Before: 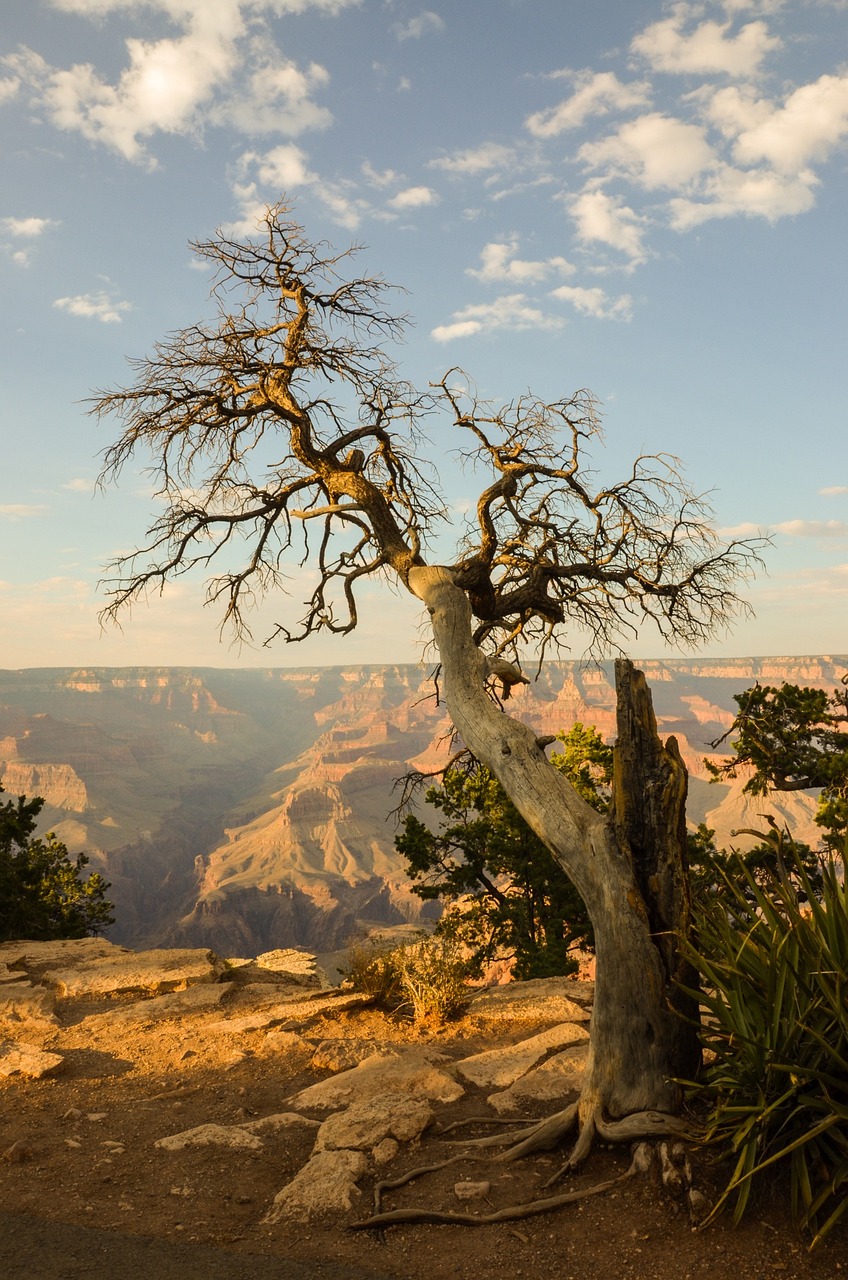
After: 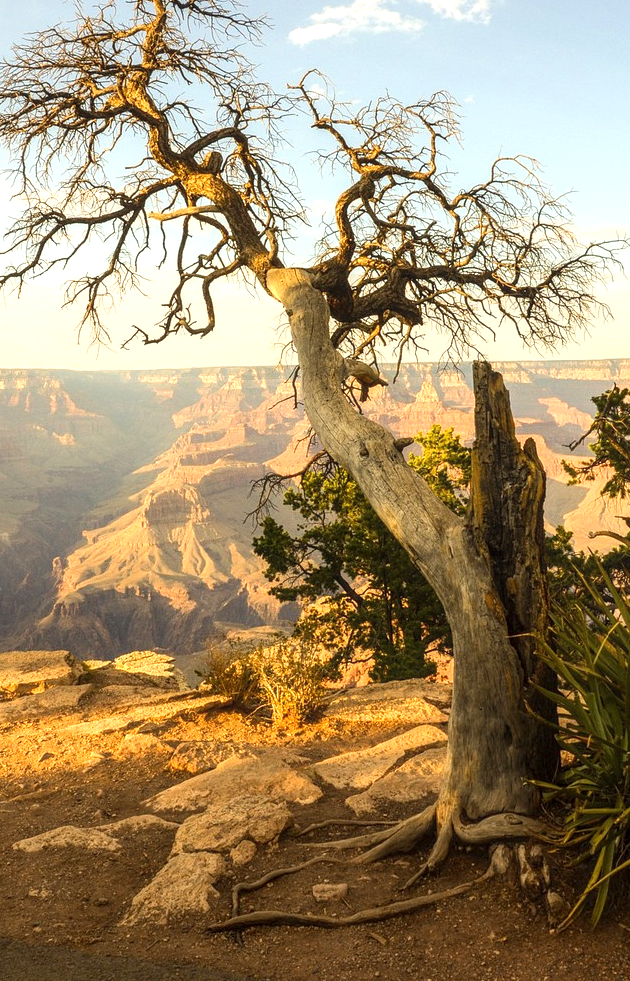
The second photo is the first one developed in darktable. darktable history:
crop: left 16.837%, top 23.339%, right 8.831%
local contrast: on, module defaults
exposure: exposure 0.799 EV, compensate highlight preservation false
contrast equalizer: octaves 7, y [[0.5, 0.488, 0.462, 0.461, 0.491, 0.5], [0.5 ×6], [0.5 ×6], [0 ×6], [0 ×6]]
